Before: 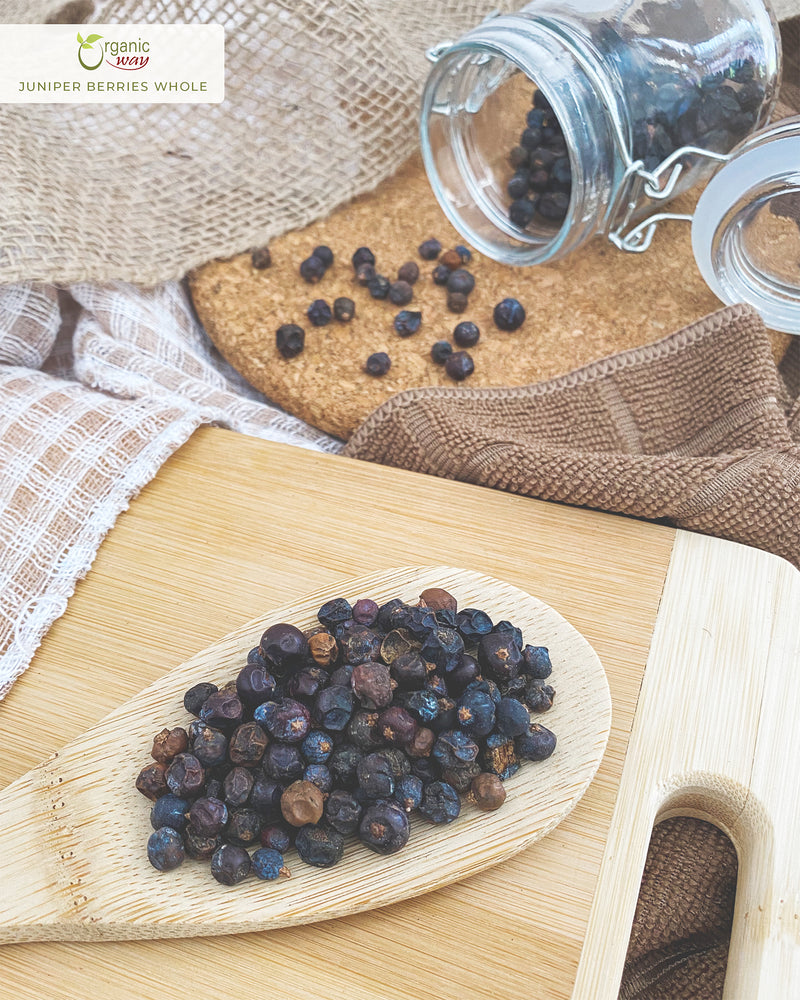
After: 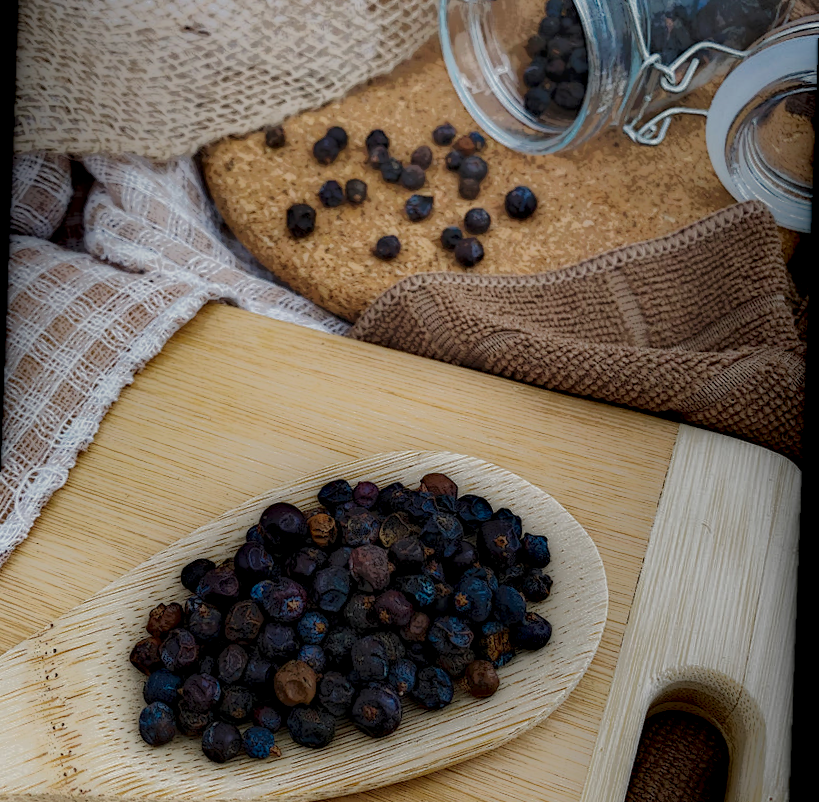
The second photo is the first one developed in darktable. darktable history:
exposure: black level correction -0.003, exposure 0.04 EV, compensate highlight preservation false
rotate and perspective: rotation 2.17°, automatic cropping off
local contrast: highlights 0%, shadows 198%, detail 164%, midtone range 0.001
crop and rotate: left 1.814%, top 12.818%, right 0.25%, bottom 9.225%
